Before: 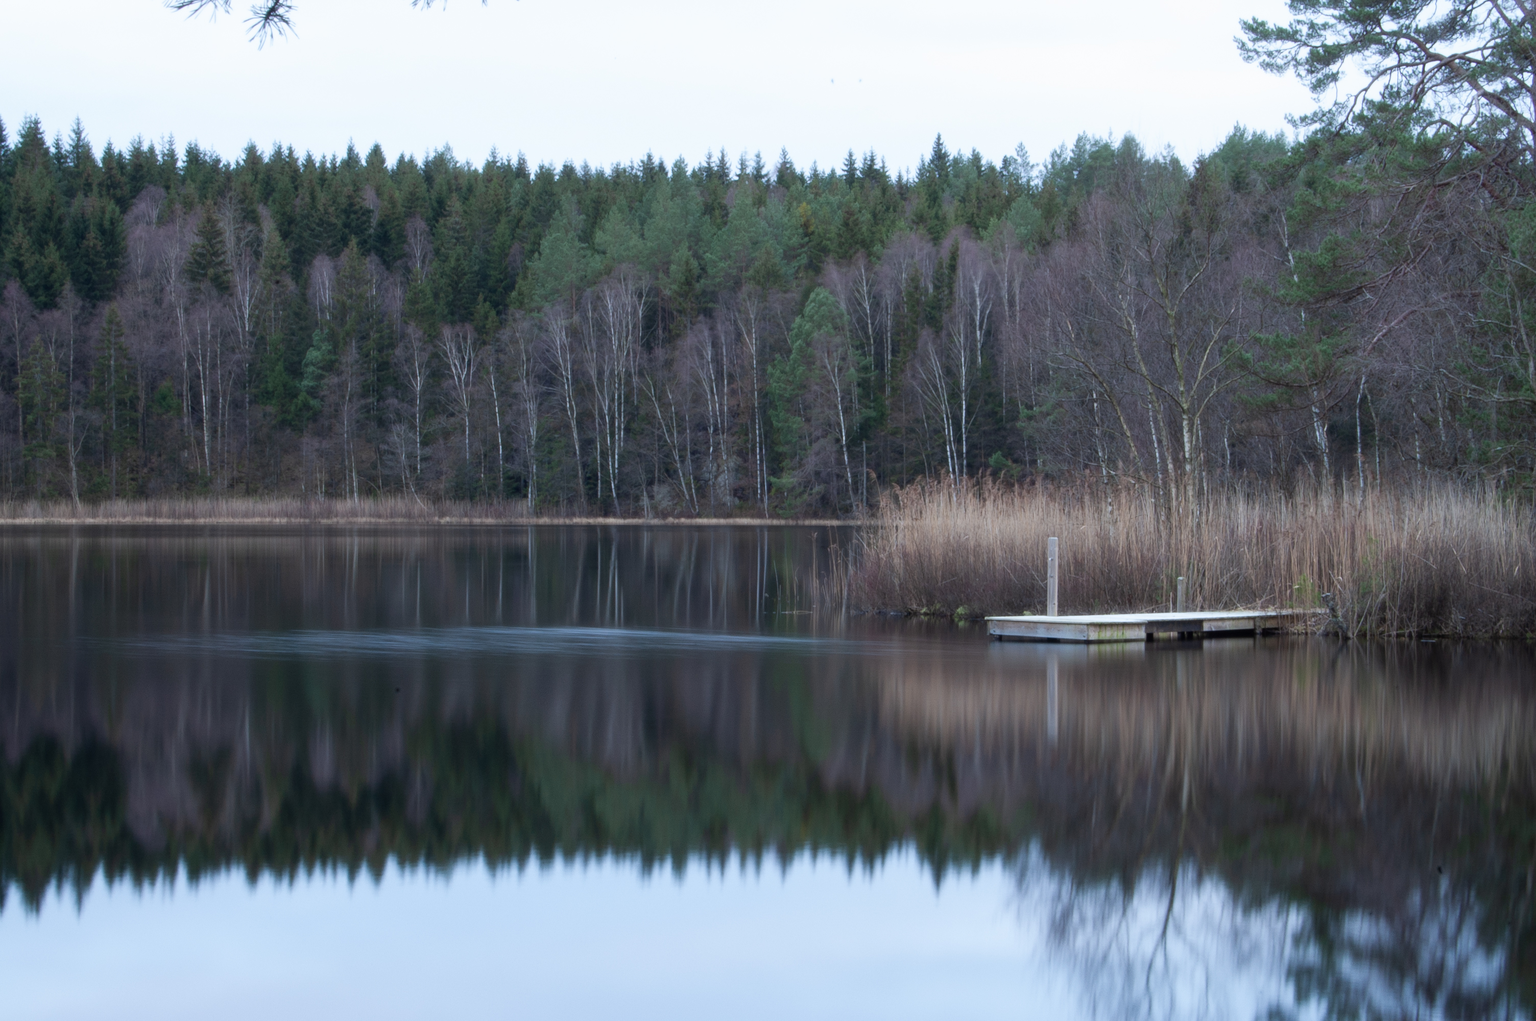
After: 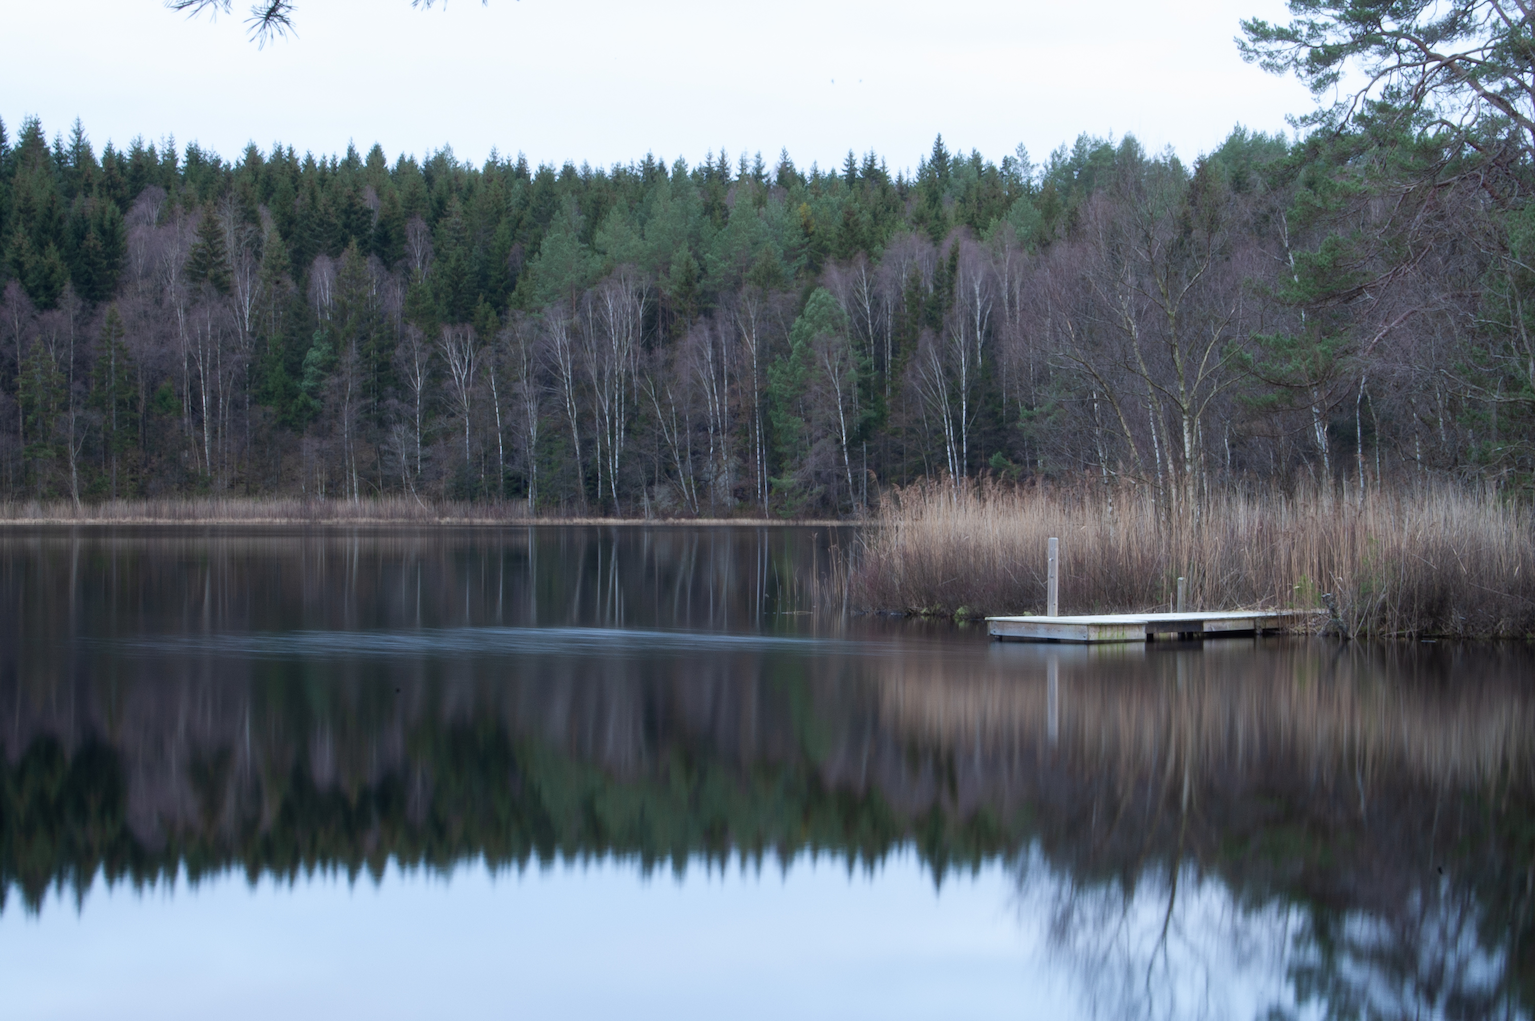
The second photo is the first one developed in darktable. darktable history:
sharpen: radius 5.322, amount 0.314, threshold 26.735
